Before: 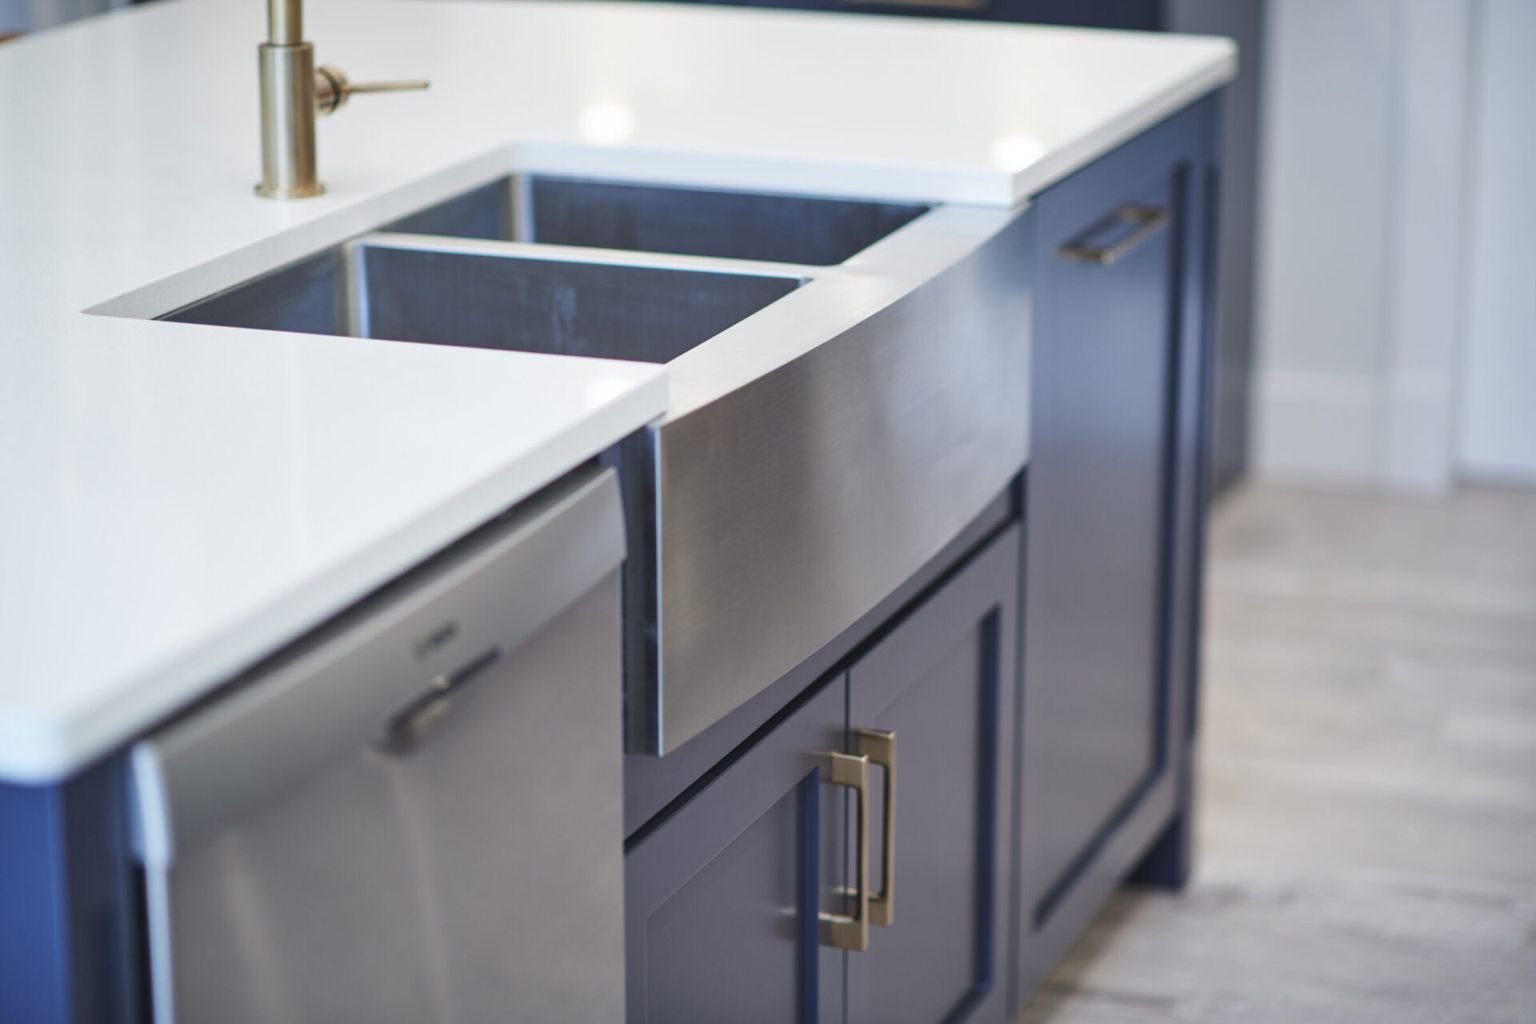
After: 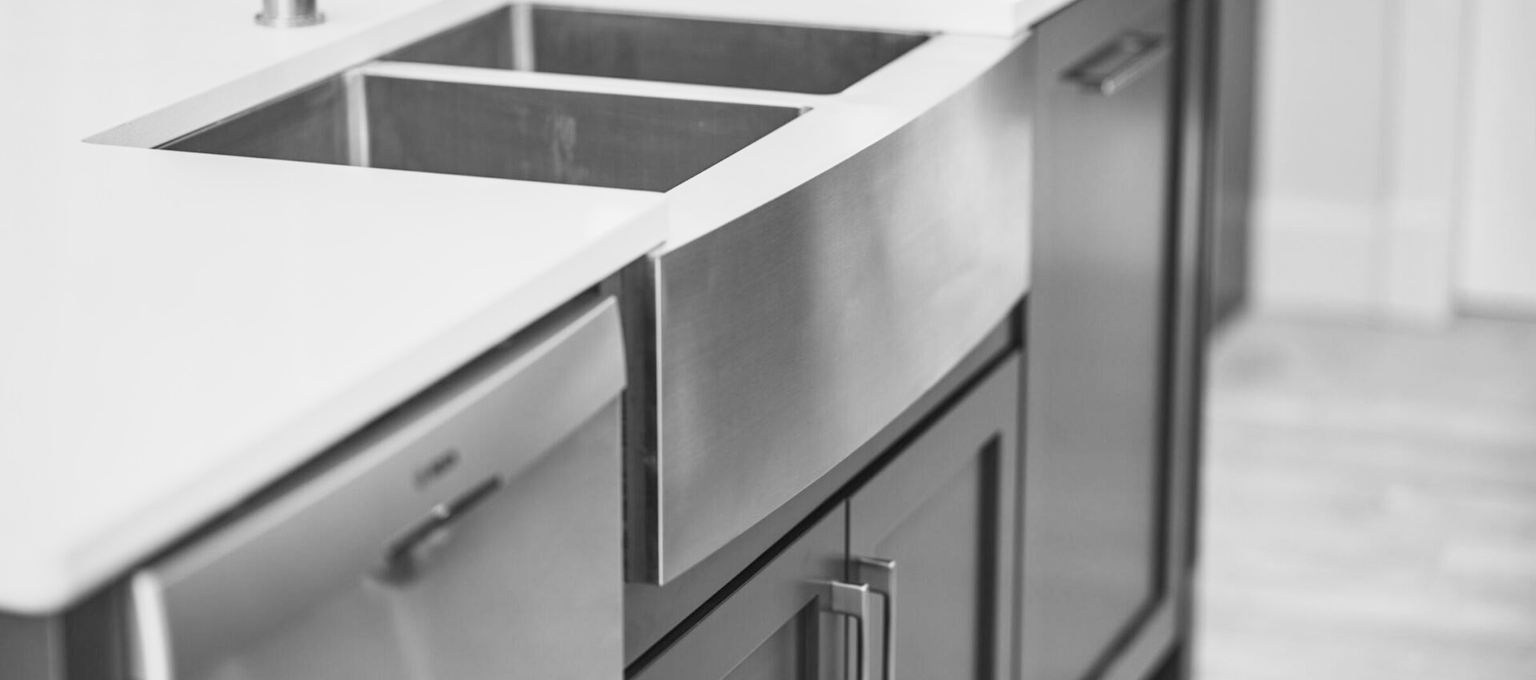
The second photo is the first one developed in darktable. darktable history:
base curve: curves: ch0 [(0, 0) (0.088, 0.125) (0.176, 0.251) (0.354, 0.501) (0.613, 0.749) (1, 0.877)], preserve colors none
local contrast: on, module defaults
white balance: red 1.045, blue 0.932
crop: top 16.727%, bottom 16.727%
monochrome: on, module defaults
